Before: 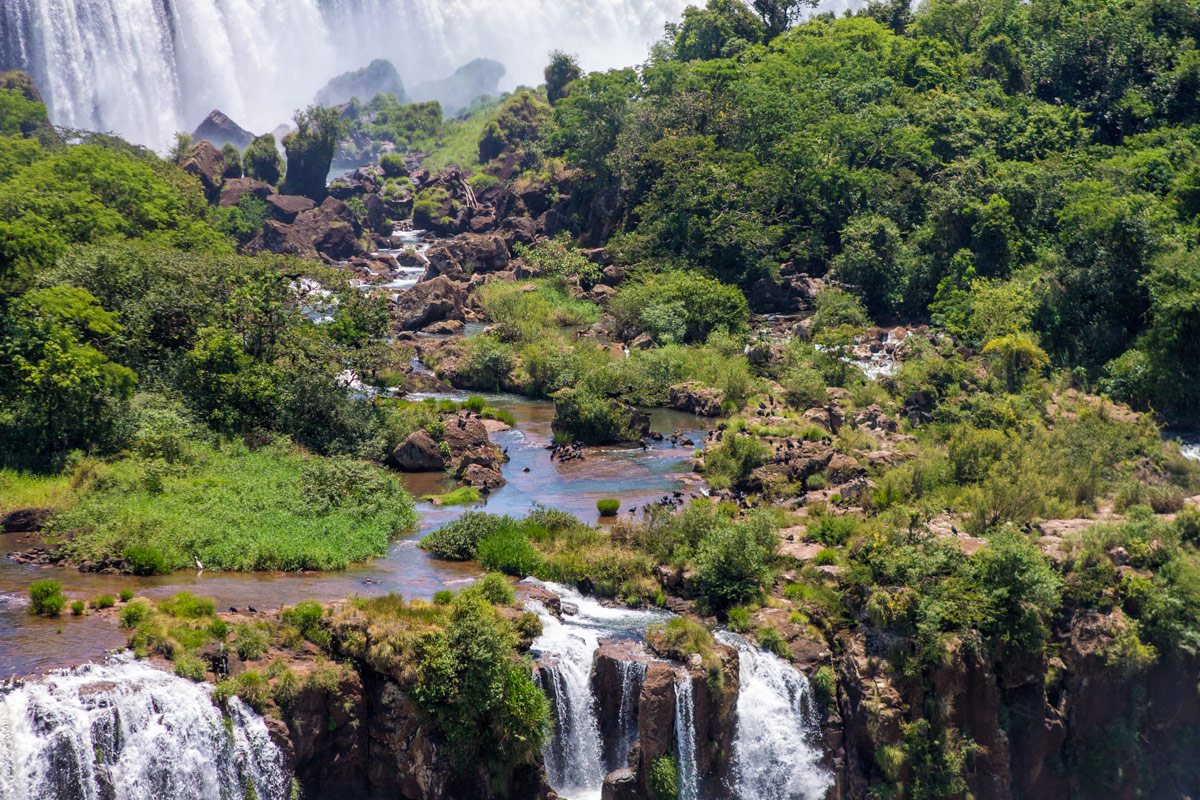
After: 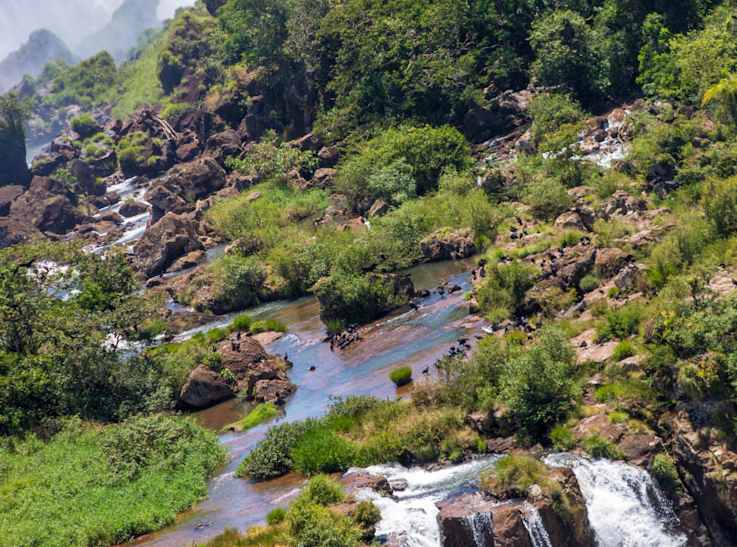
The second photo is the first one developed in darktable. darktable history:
crop and rotate: angle 19.5°, left 6.952%, right 4.282%, bottom 1.127%
